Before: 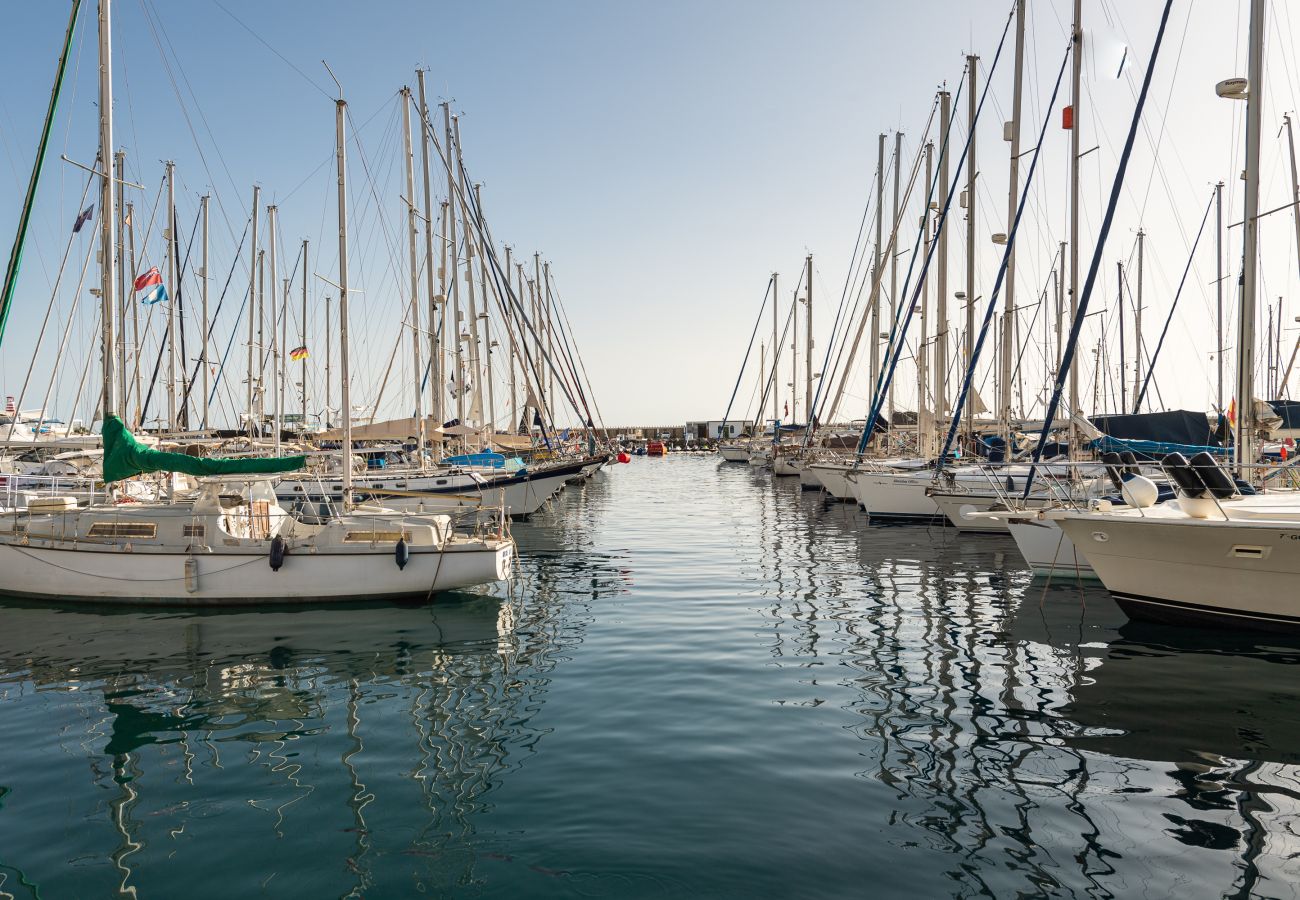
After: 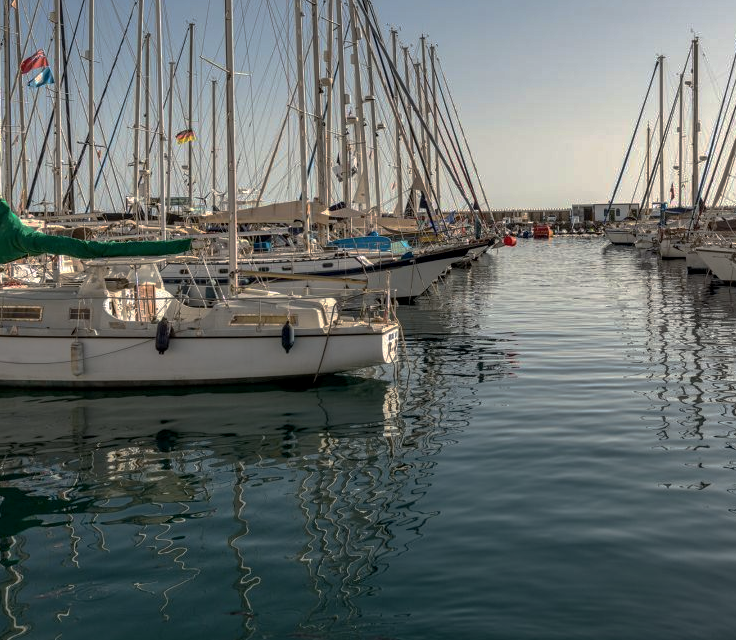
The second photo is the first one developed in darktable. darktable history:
crop: left 8.823%, top 24.154%, right 34.495%, bottom 4.65%
local contrast: on, module defaults
base curve: curves: ch0 [(0, 0) (0.826, 0.587) (1, 1)], preserve colors none
